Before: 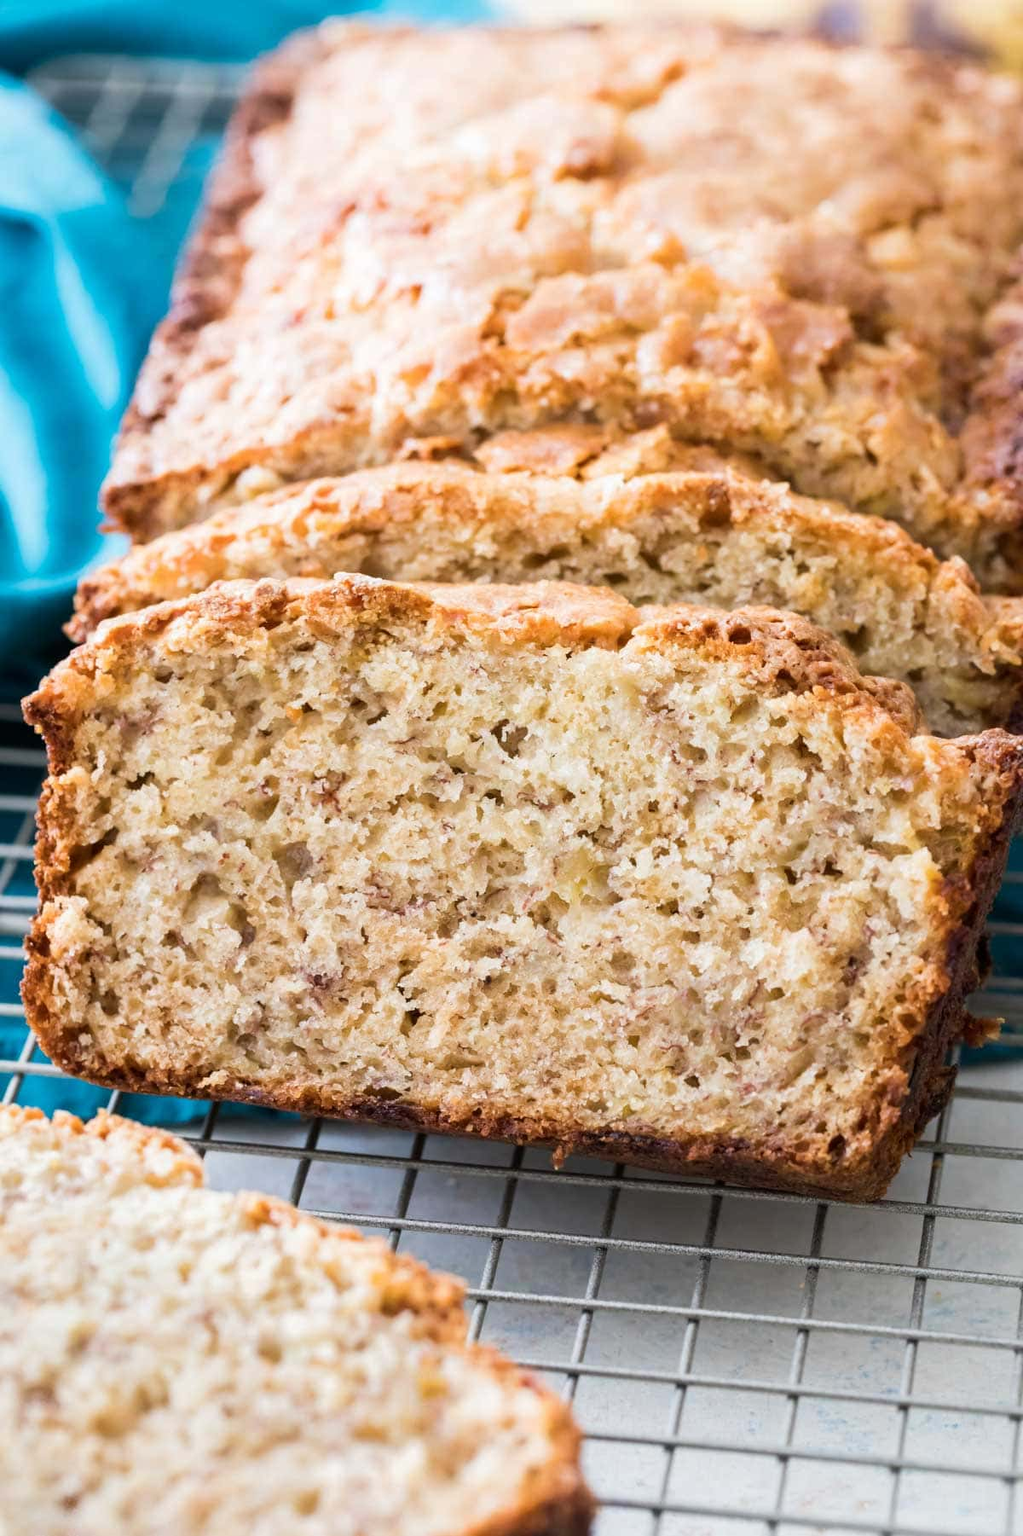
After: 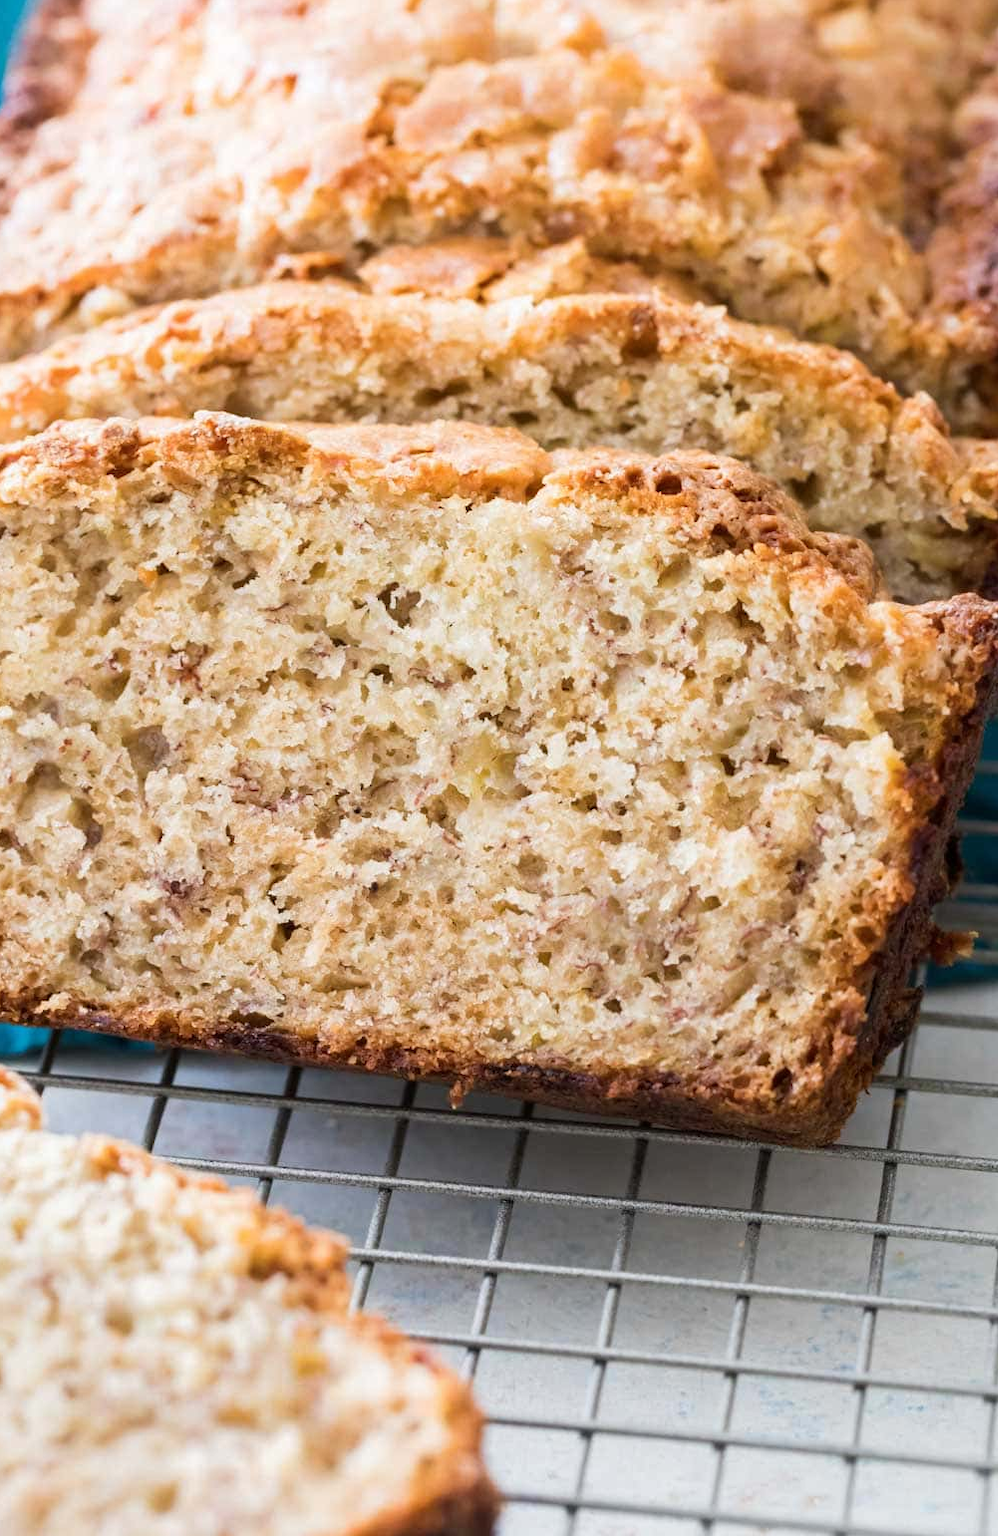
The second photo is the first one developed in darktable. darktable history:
crop: left 16.42%, top 14.386%
